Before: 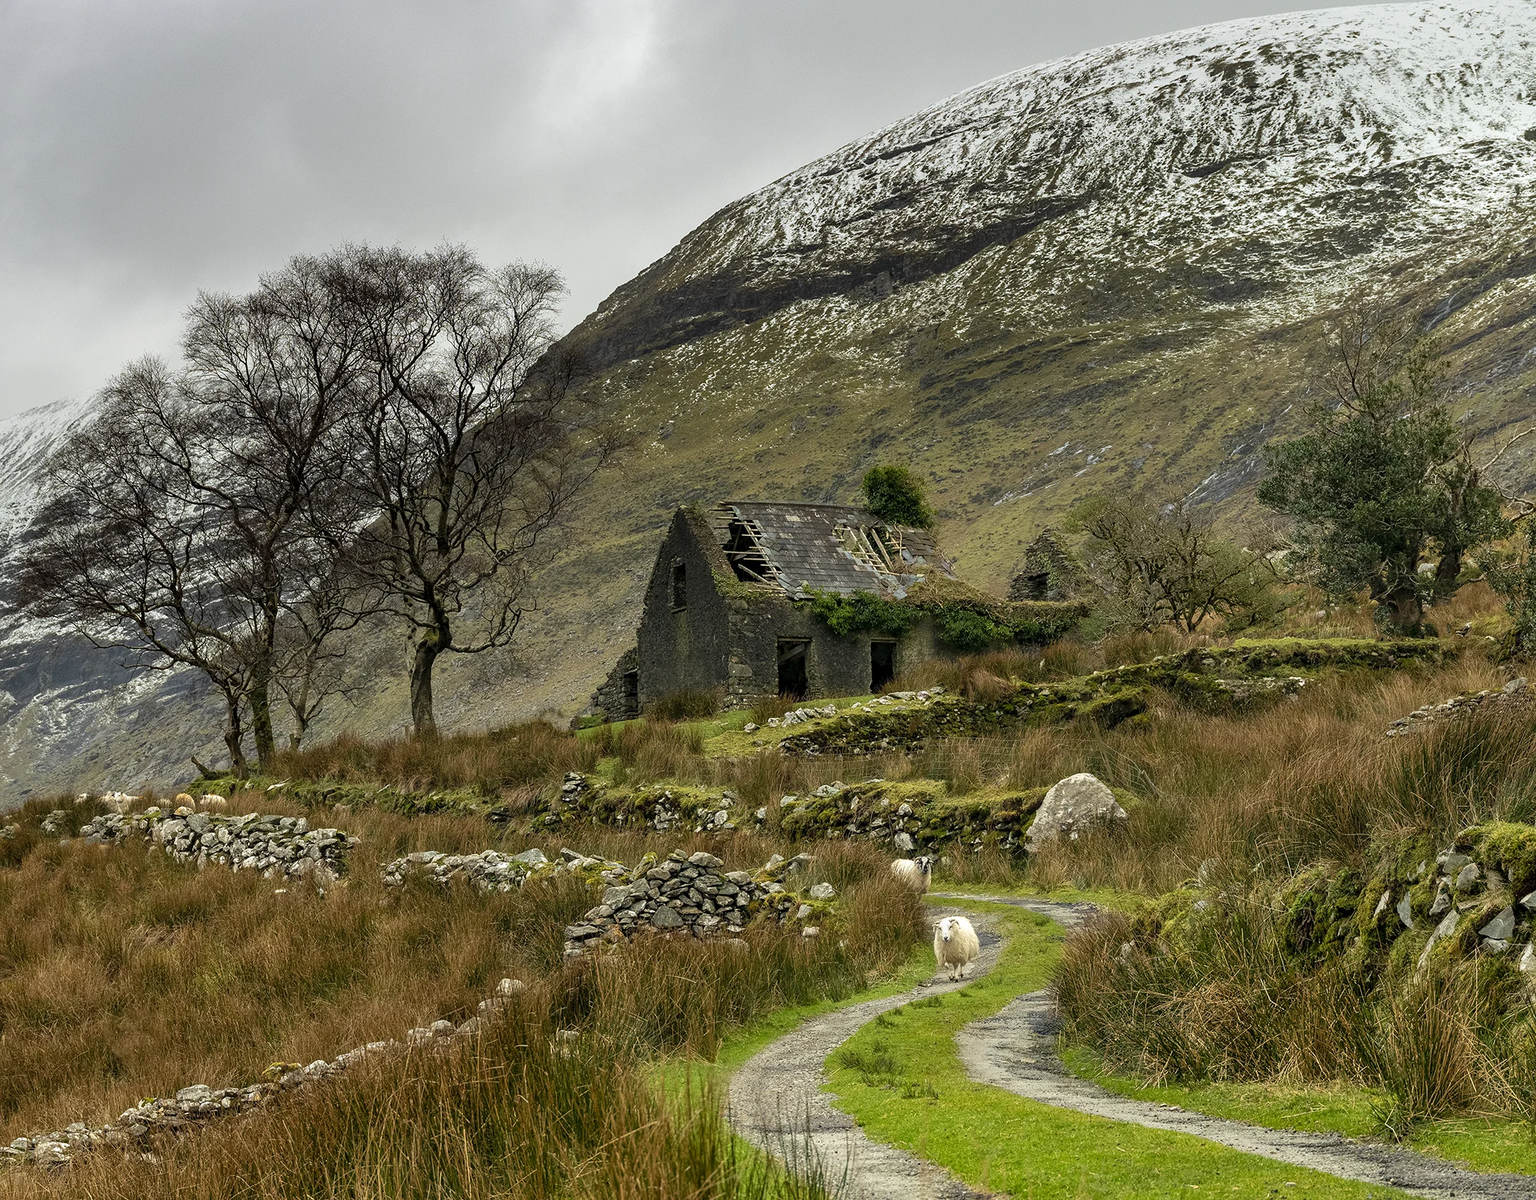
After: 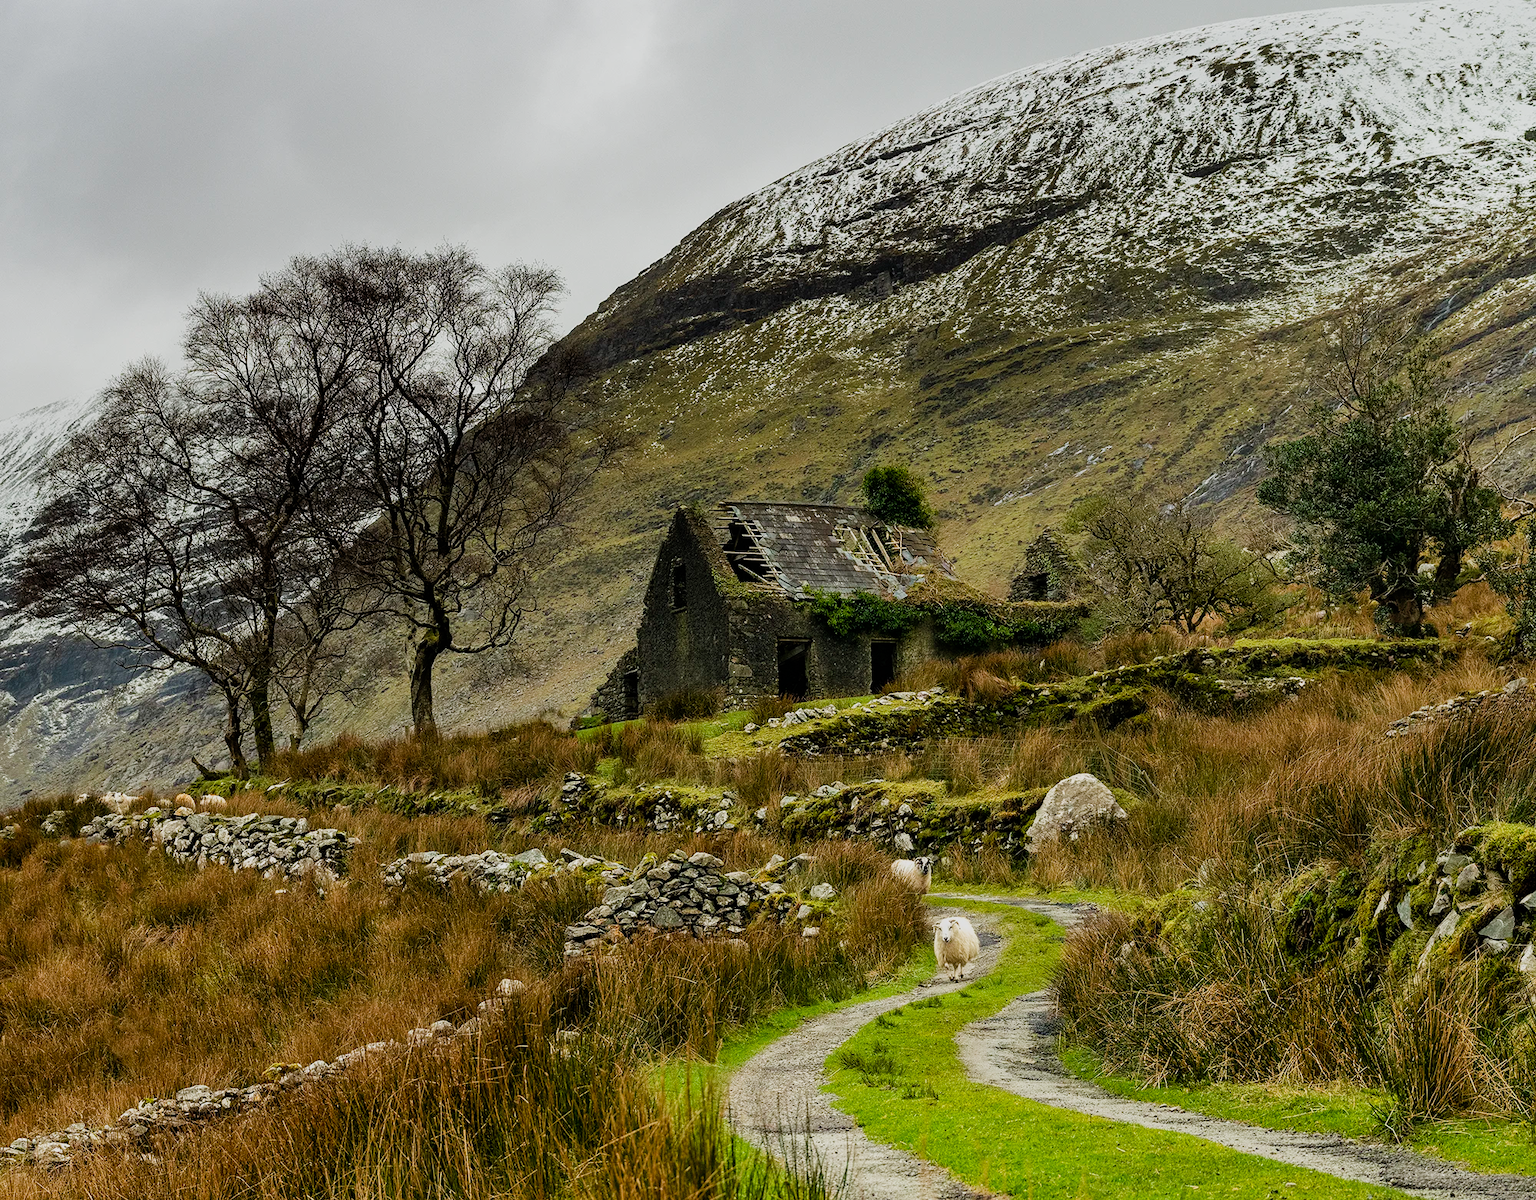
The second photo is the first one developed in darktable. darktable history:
sigmoid: on, module defaults
